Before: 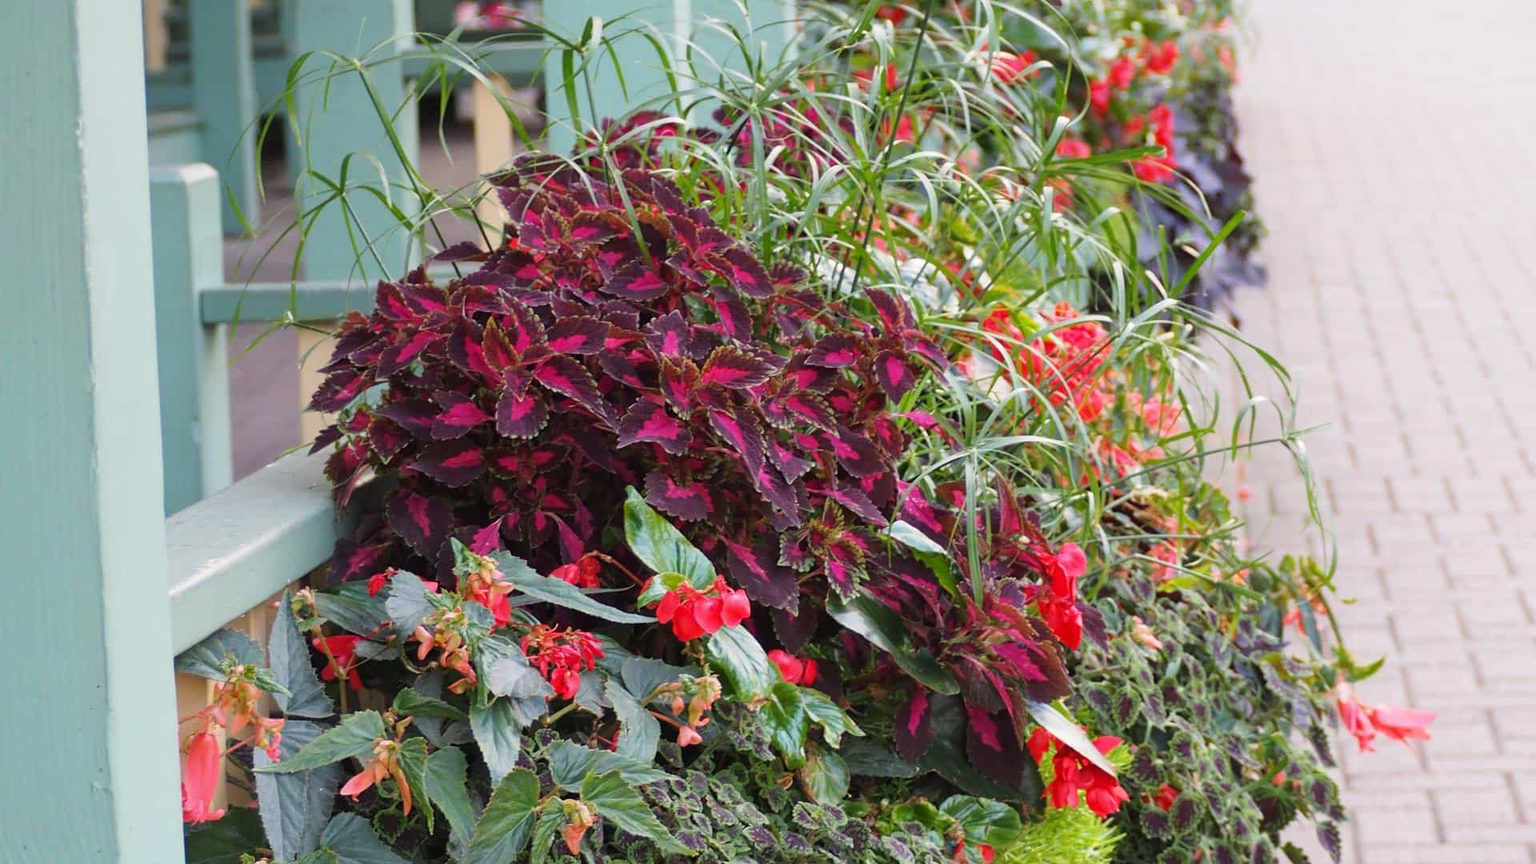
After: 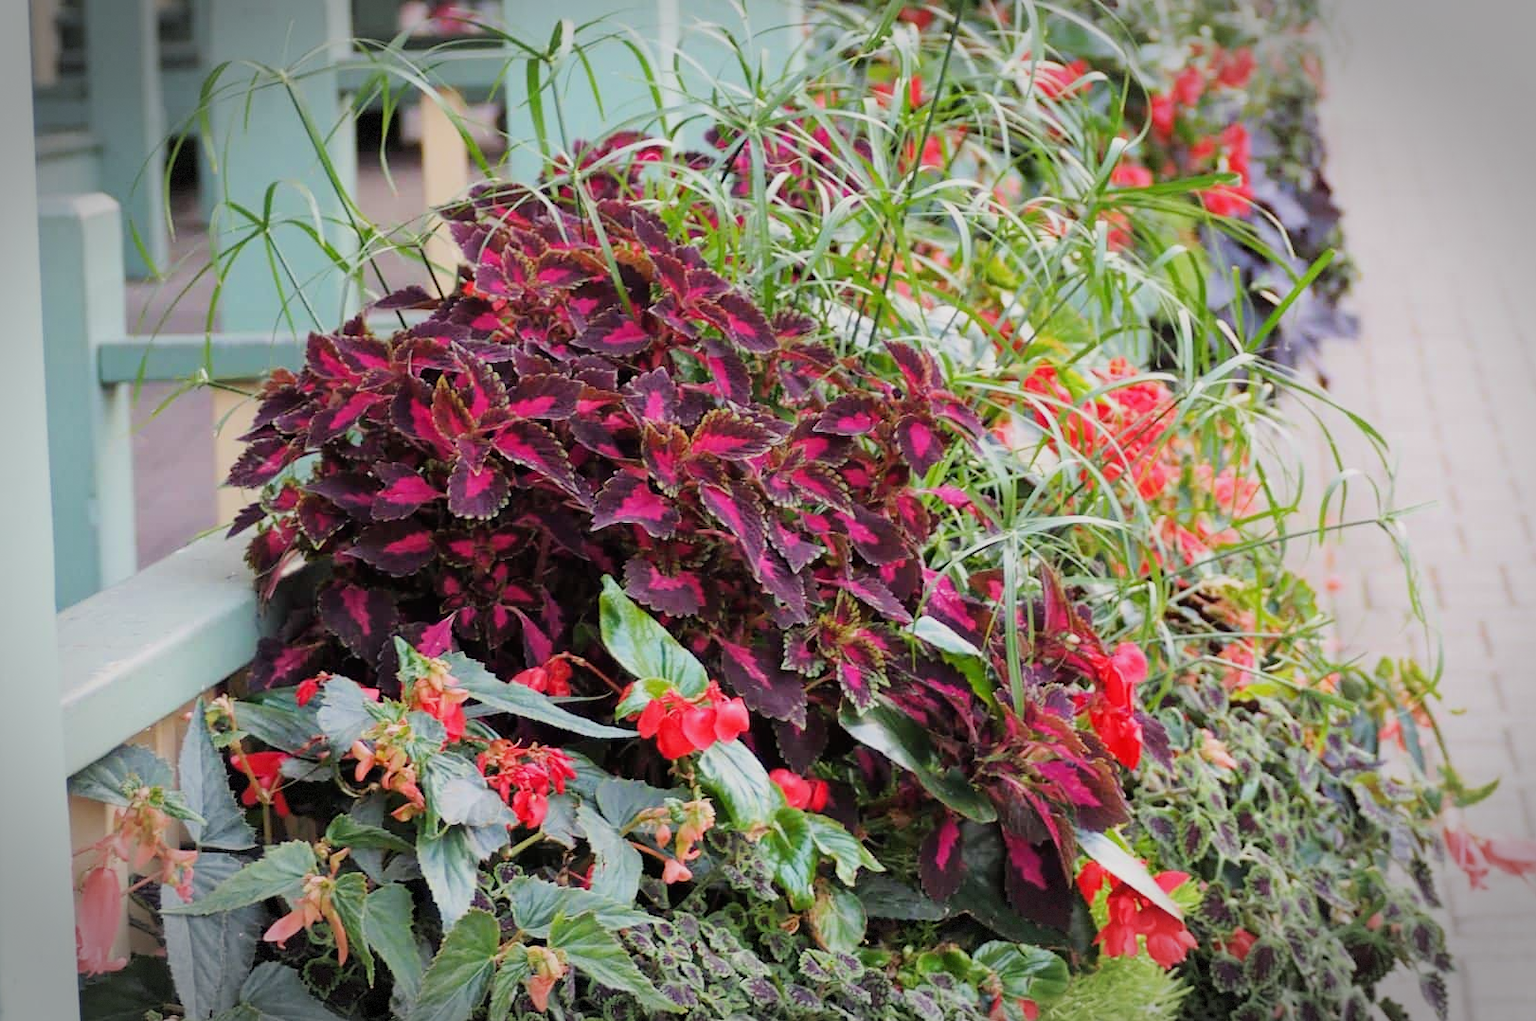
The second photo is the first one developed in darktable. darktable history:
crop: left 7.681%, right 7.824%
exposure: black level correction 0, exposure 0.5 EV, compensate highlight preservation false
filmic rgb: black relative exposure -7.65 EV, white relative exposure 4.56 EV, hardness 3.61, iterations of high-quality reconstruction 0
vignetting: automatic ratio true, dithering 8-bit output
